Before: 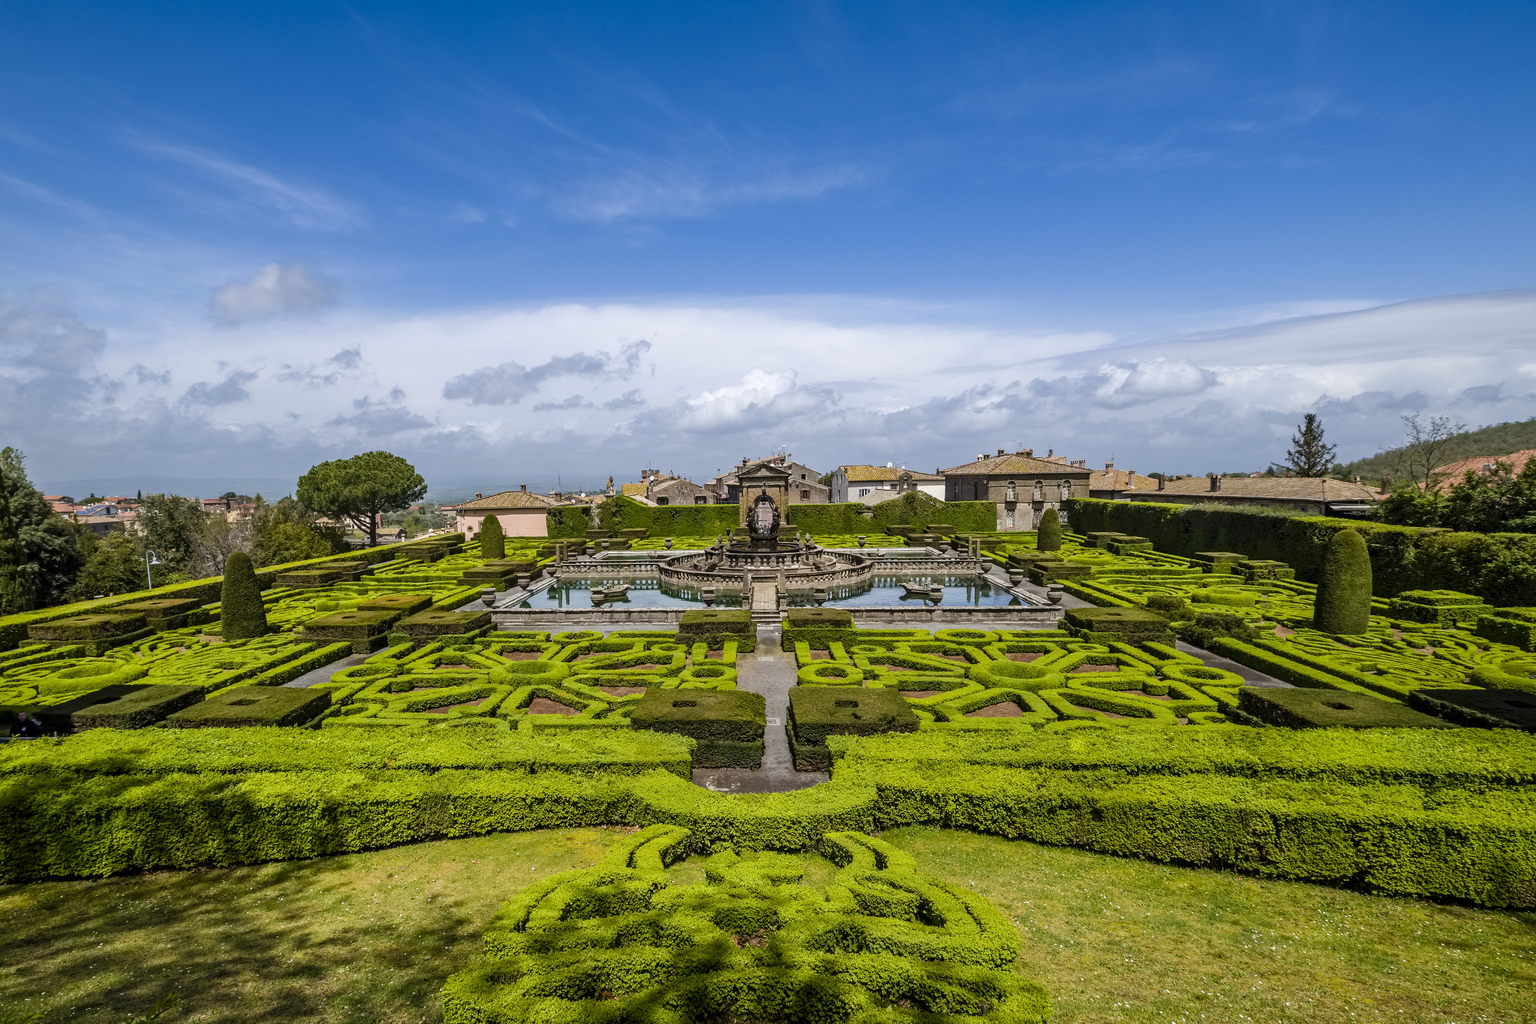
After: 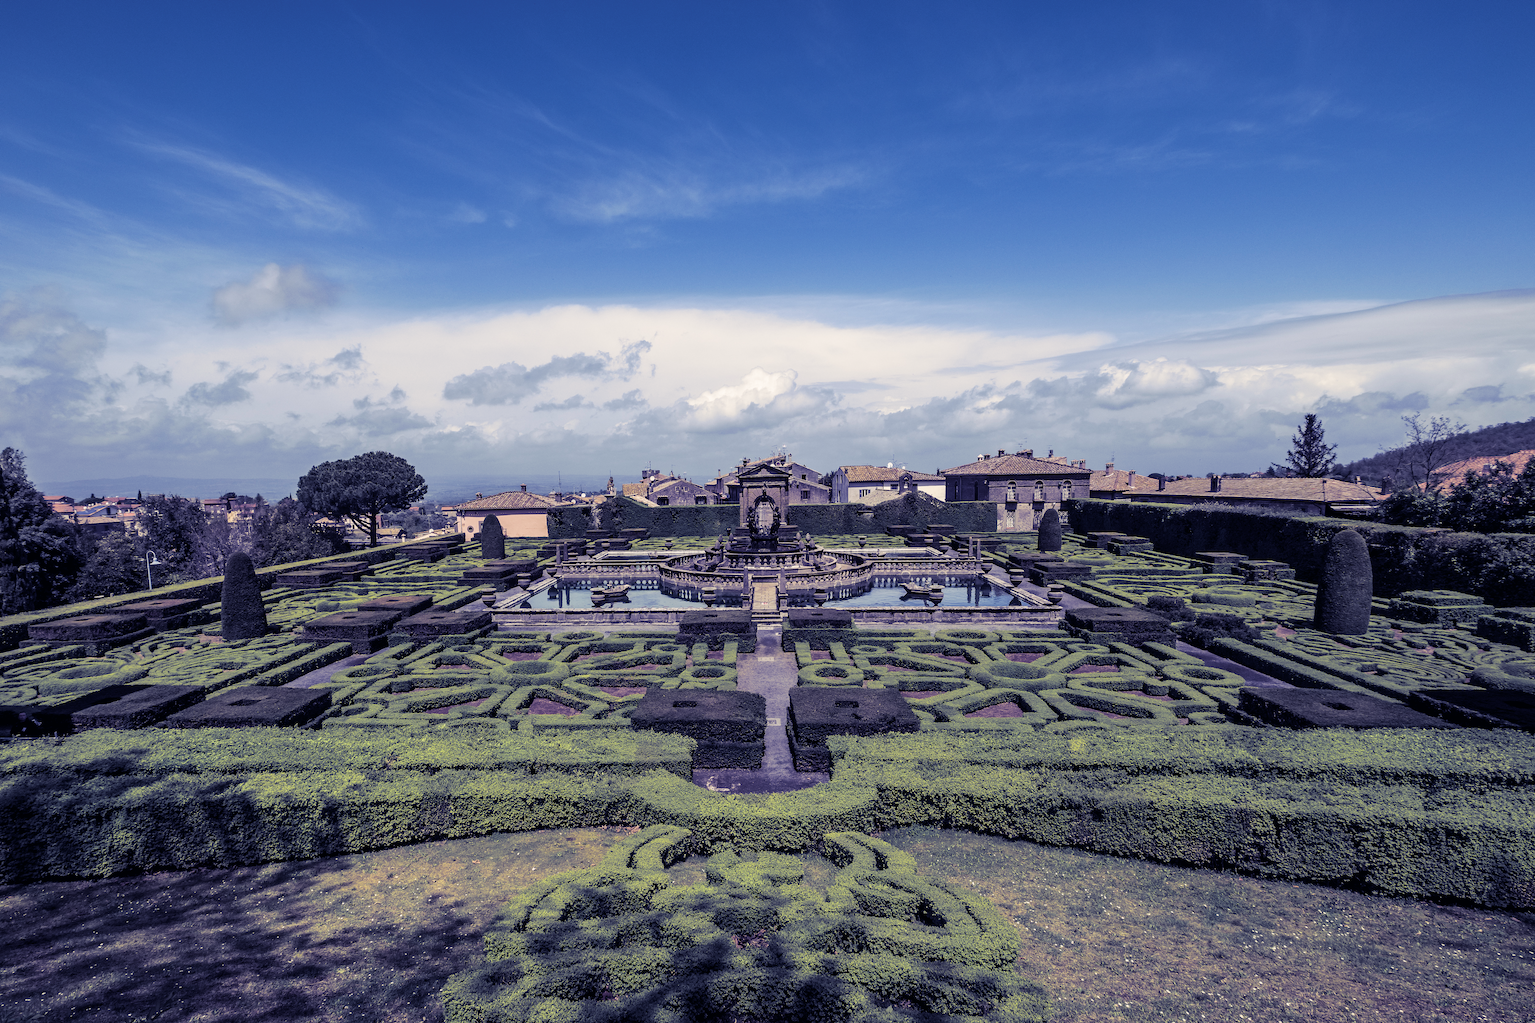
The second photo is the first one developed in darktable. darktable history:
split-toning: shadows › hue 242.67°, shadows › saturation 0.733, highlights › hue 45.33°, highlights › saturation 0.667, balance -53.304, compress 21.15%
color correction: highlights a* 2.75, highlights b* 5, shadows a* -2.04, shadows b* -4.84, saturation 0.8
